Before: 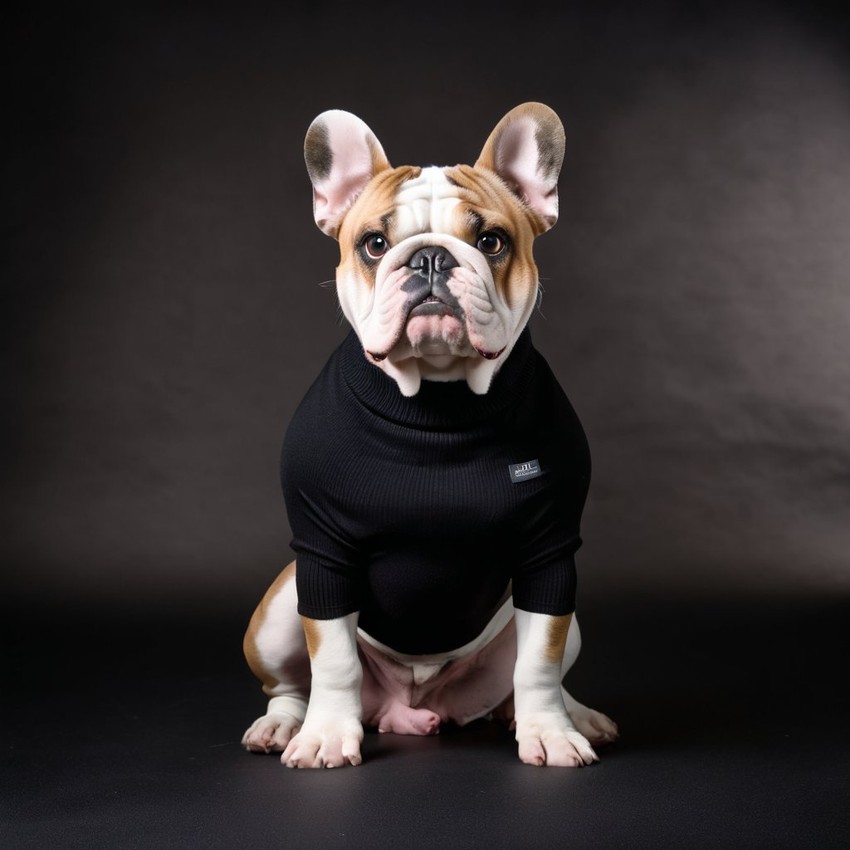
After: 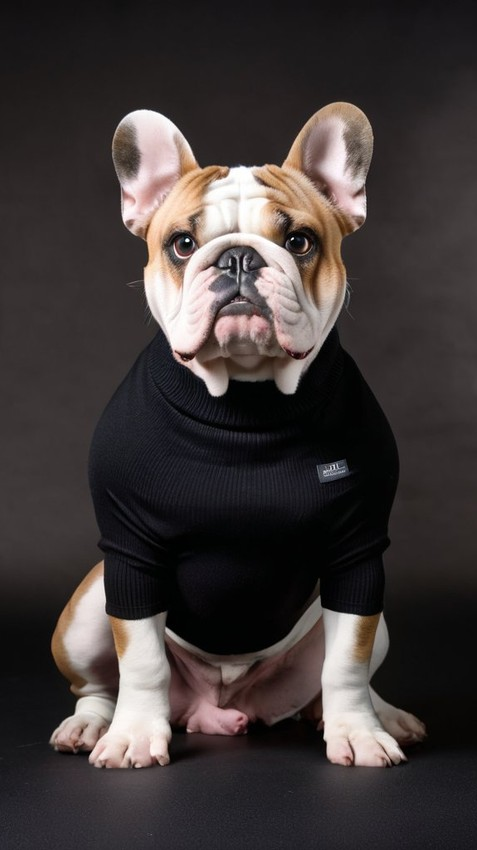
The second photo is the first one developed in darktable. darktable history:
crop and rotate: left 22.681%, right 21.107%
tone equalizer: edges refinement/feathering 500, mask exposure compensation -1.57 EV, preserve details no
